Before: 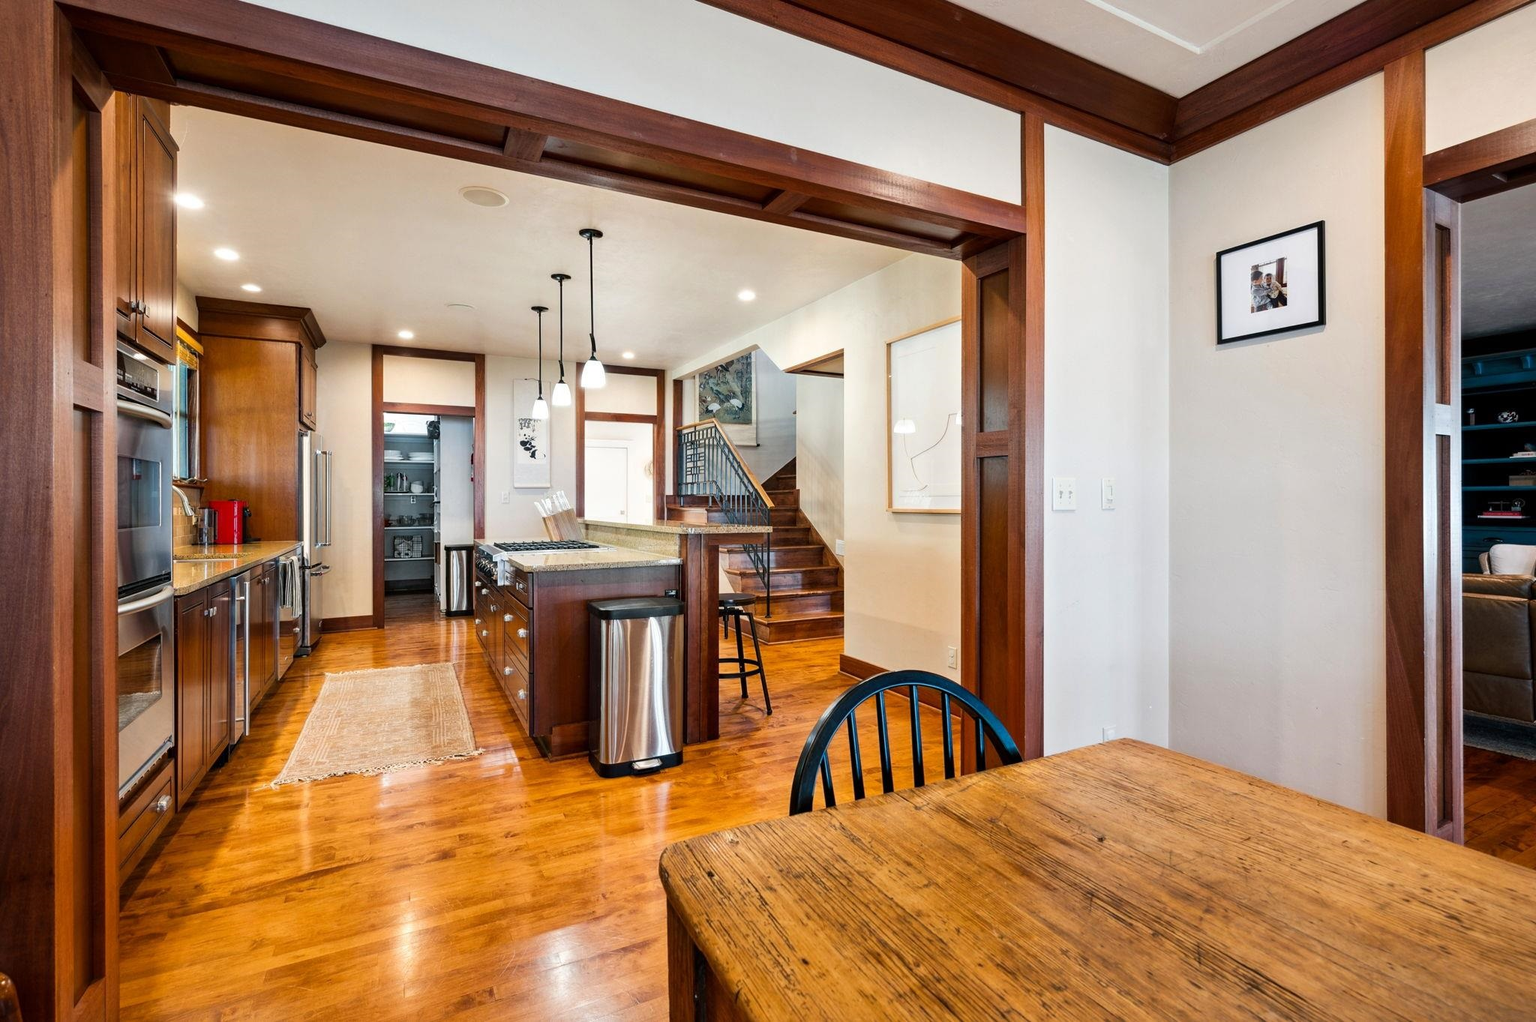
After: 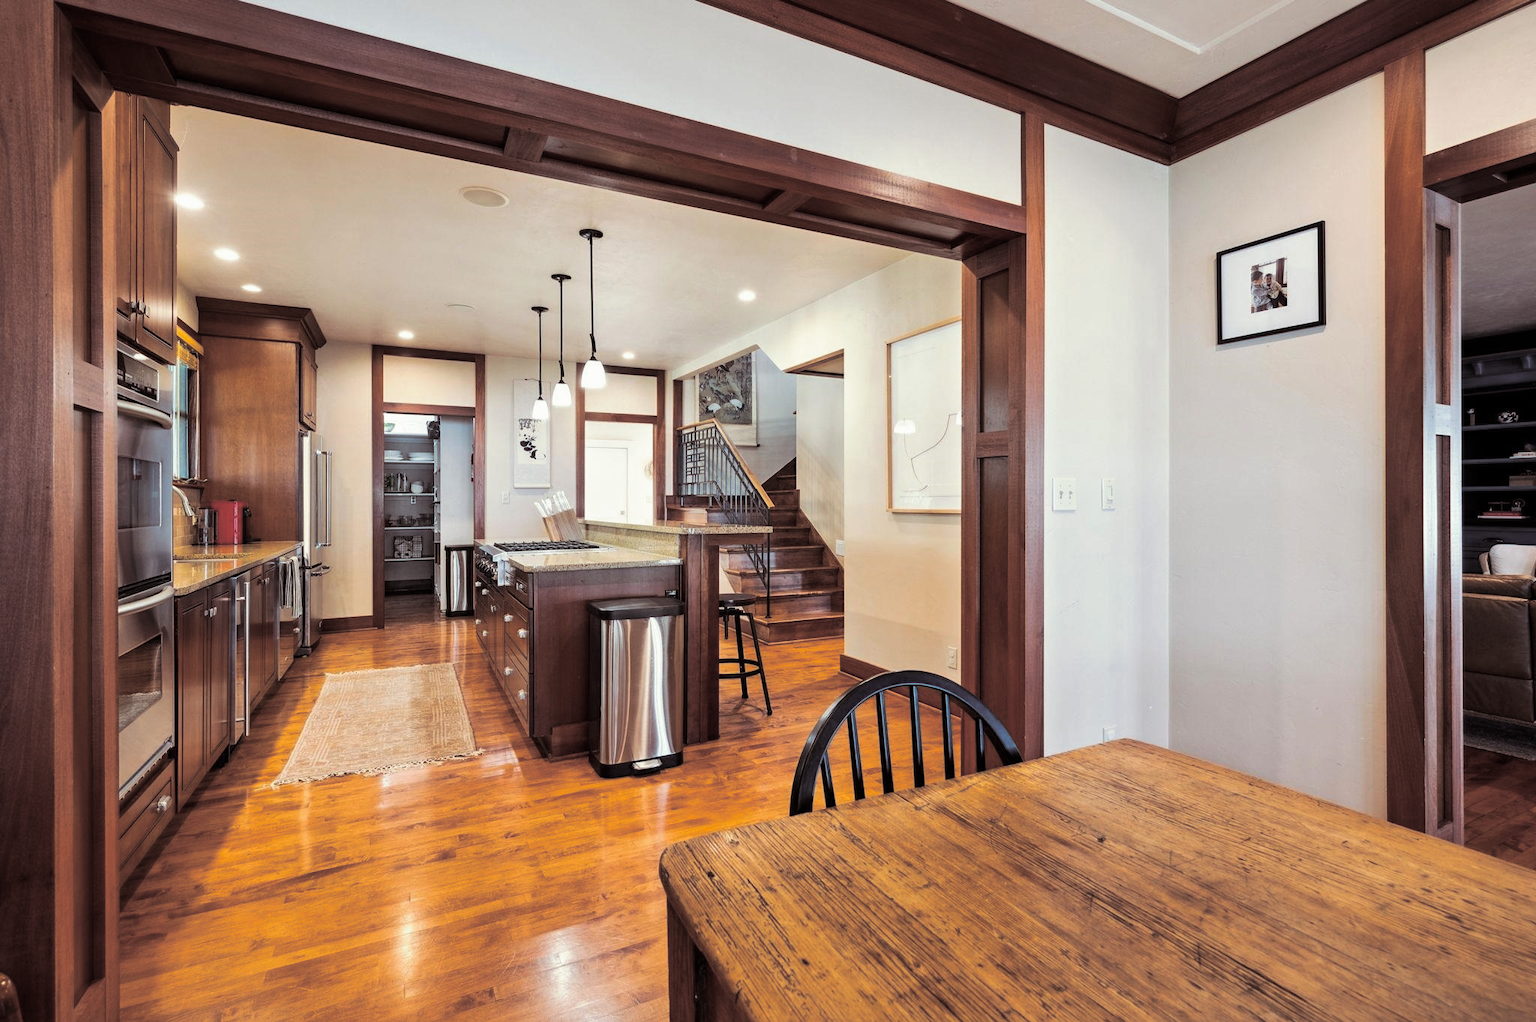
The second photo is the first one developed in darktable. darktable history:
white balance: emerald 1
split-toning: shadows › saturation 0.2
exposure: exposure -0.041 EV, compensate highlight preservation false
